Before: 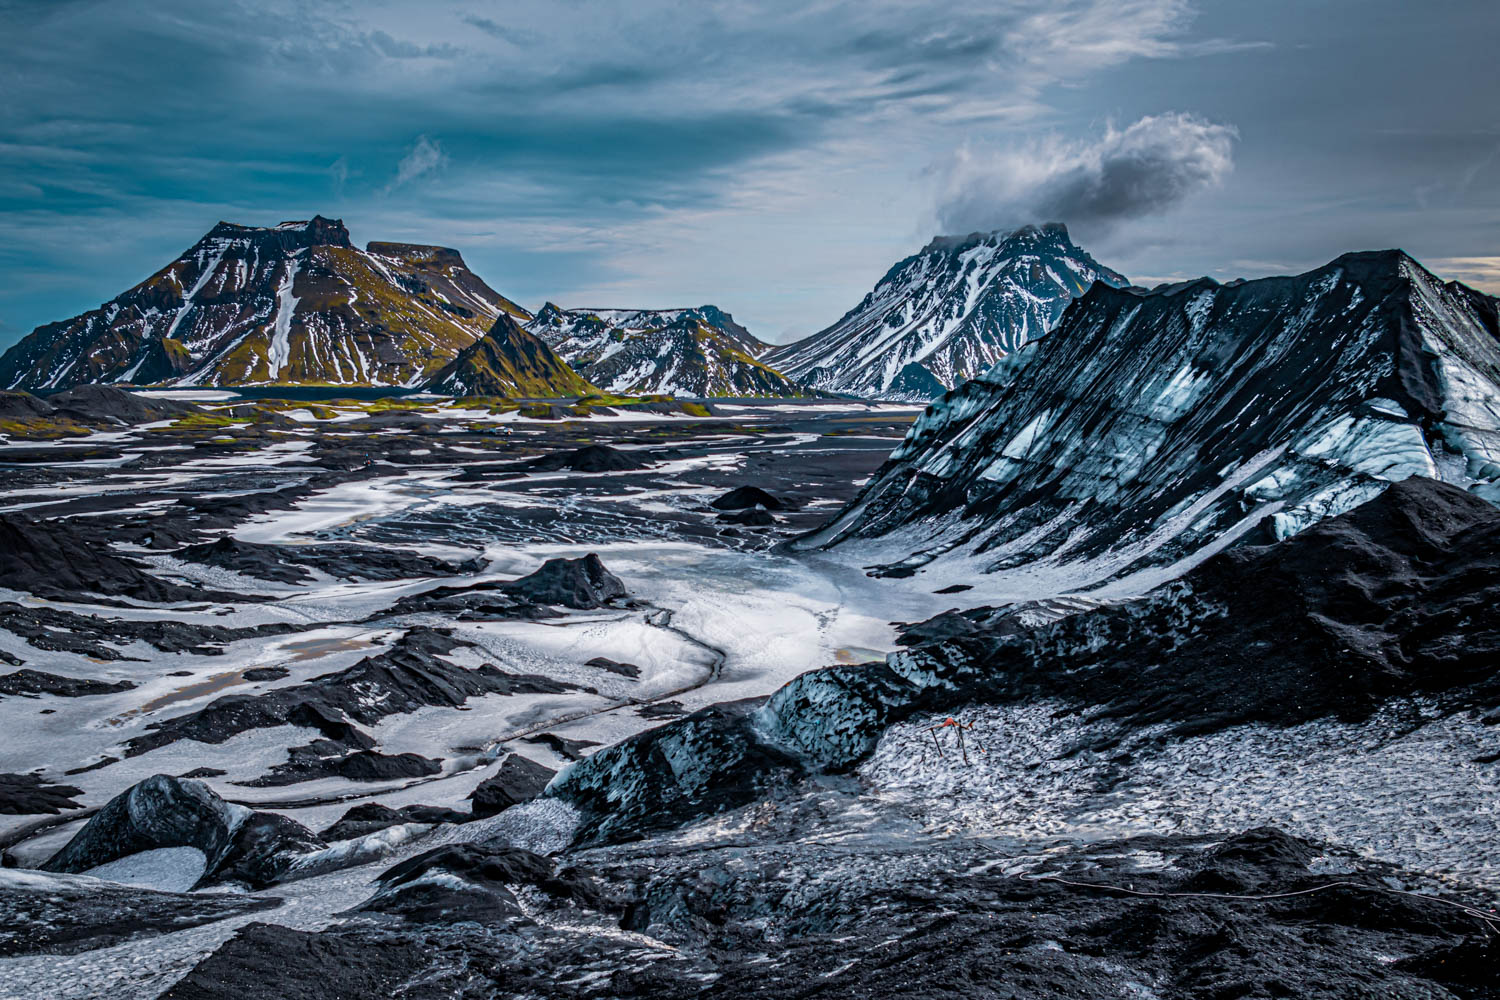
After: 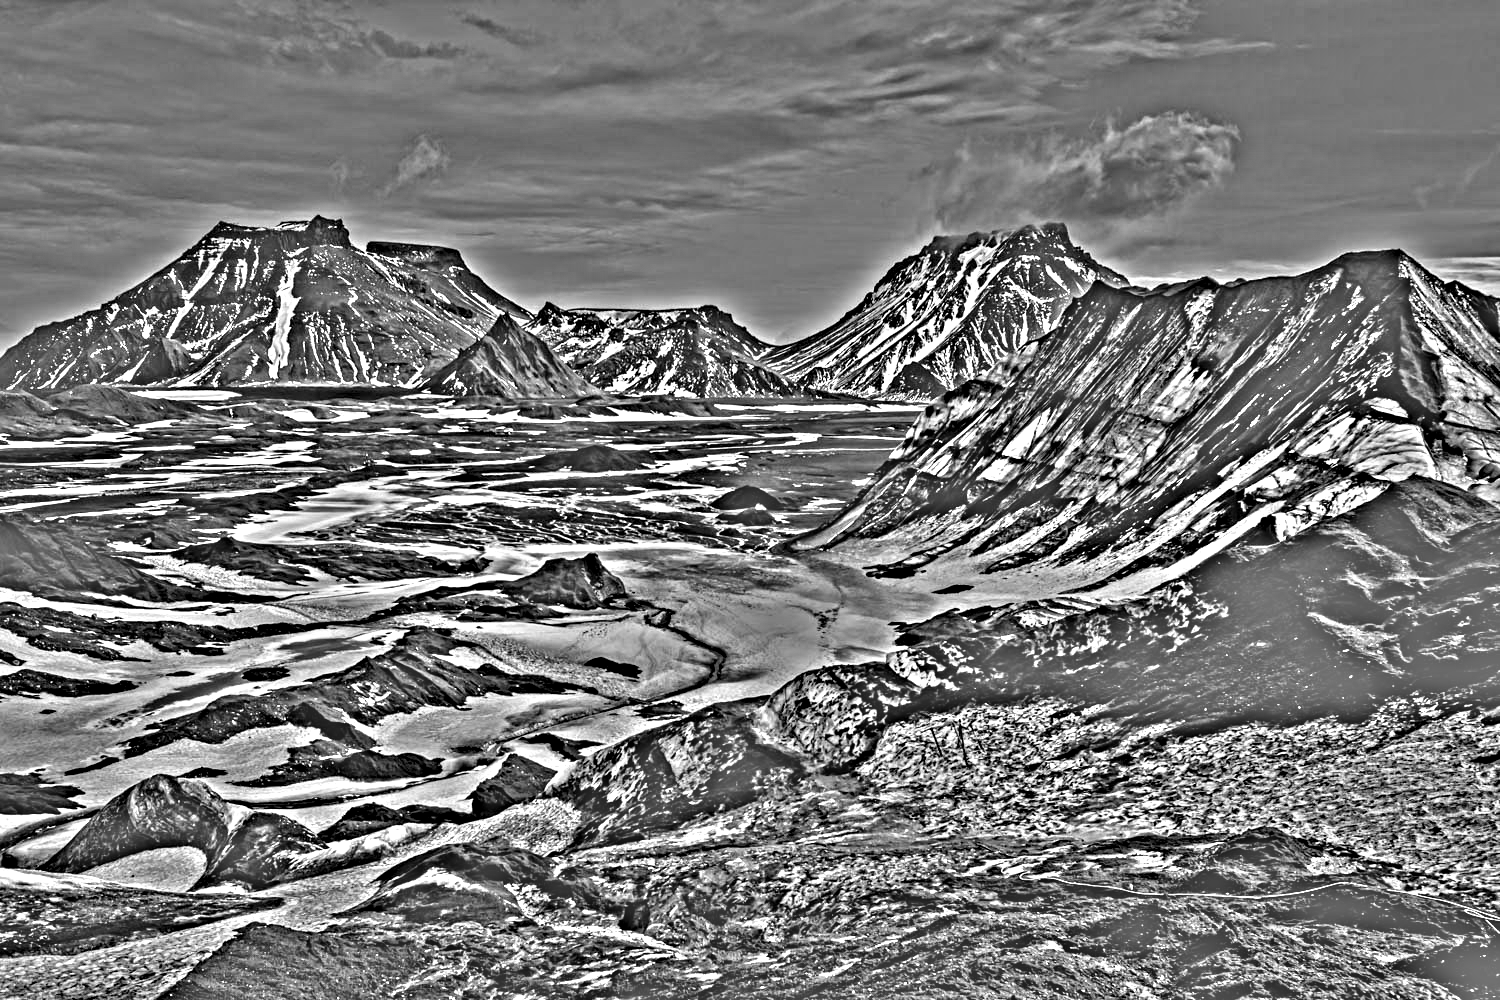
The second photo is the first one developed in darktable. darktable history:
shadows and highlights: shadows 19.13, highlights -83.41, soften with gaussian
highpass: on, module defaults
